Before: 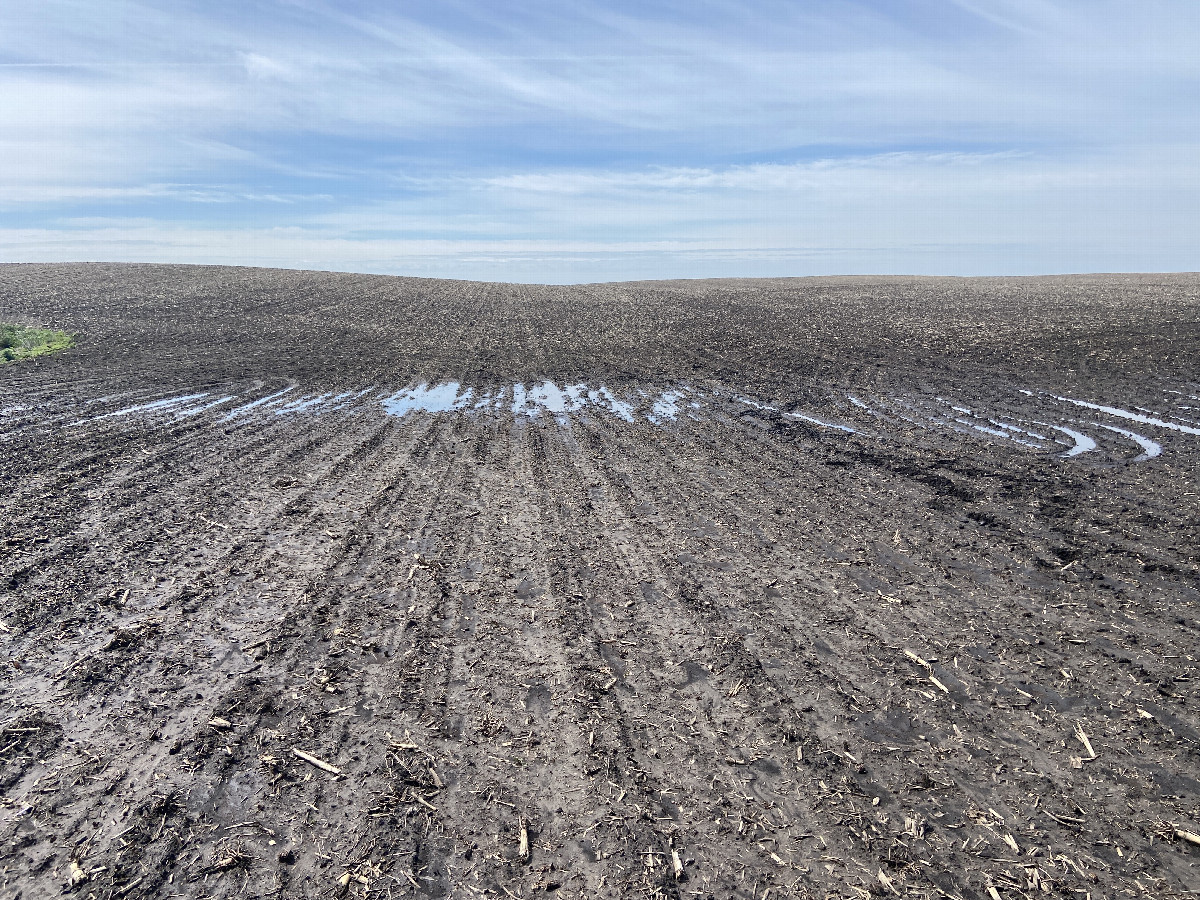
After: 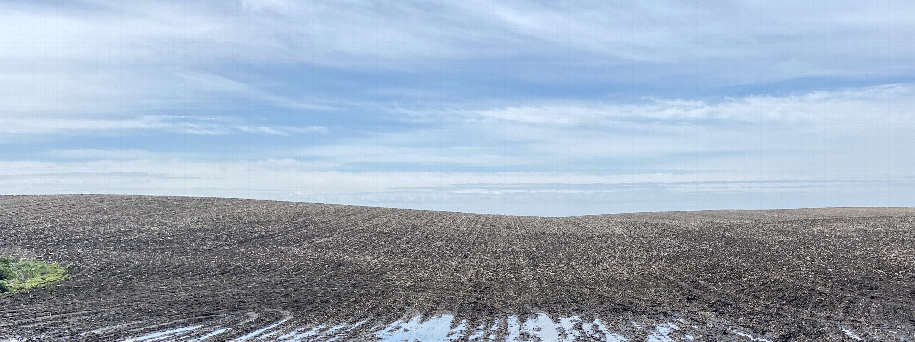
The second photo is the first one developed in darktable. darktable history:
local contrast: on, module defaults
crop: left 0.579%, top 7.627%, right 23.167%, bottom 54.275%
